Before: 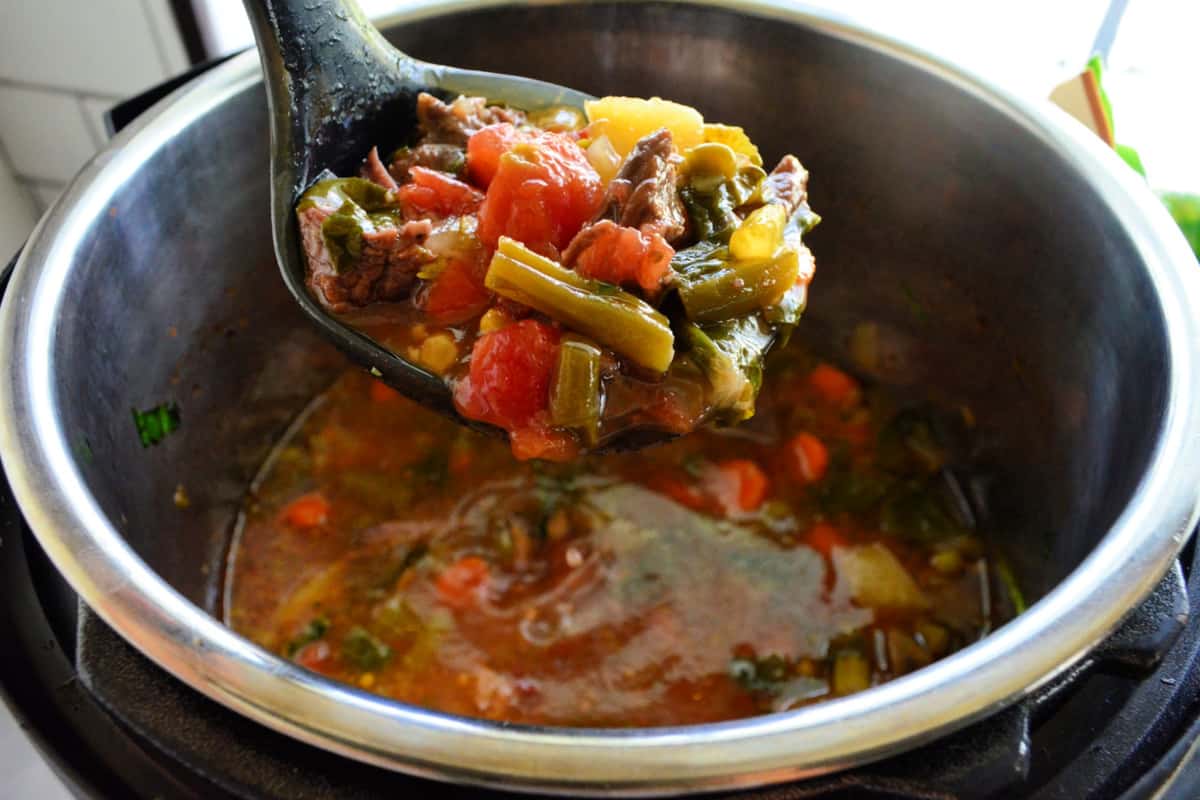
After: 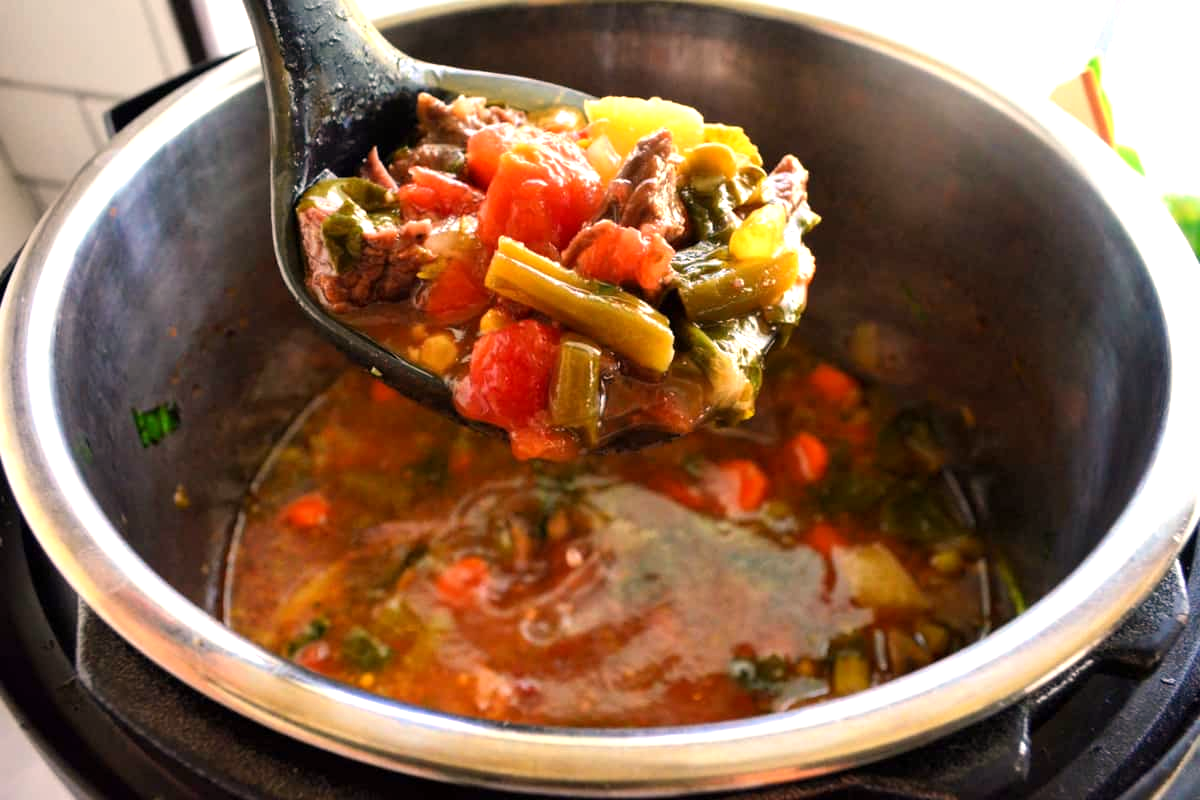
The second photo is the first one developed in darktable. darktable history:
exposure: black level correction 0.001, exposure 0.5 EV, compensate exposure bias true, compensate highlight preservation false
white balance: red 1.127, blue 0.943
